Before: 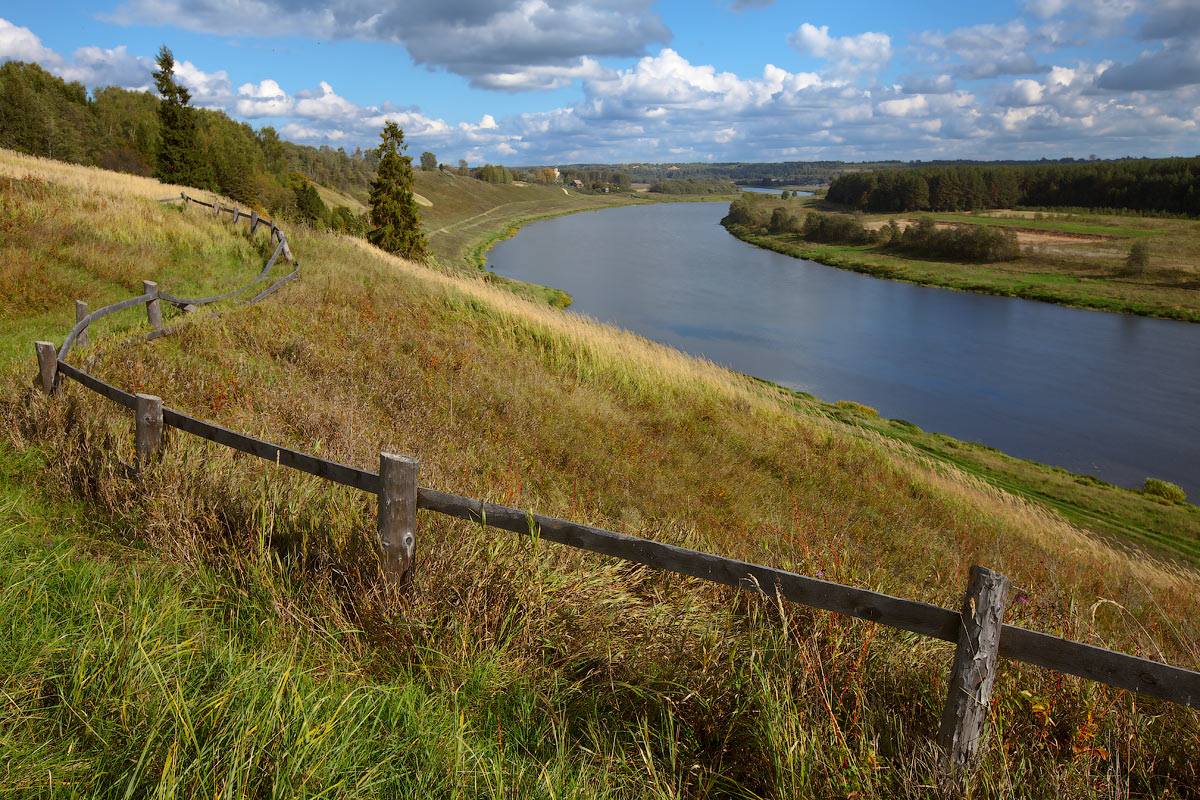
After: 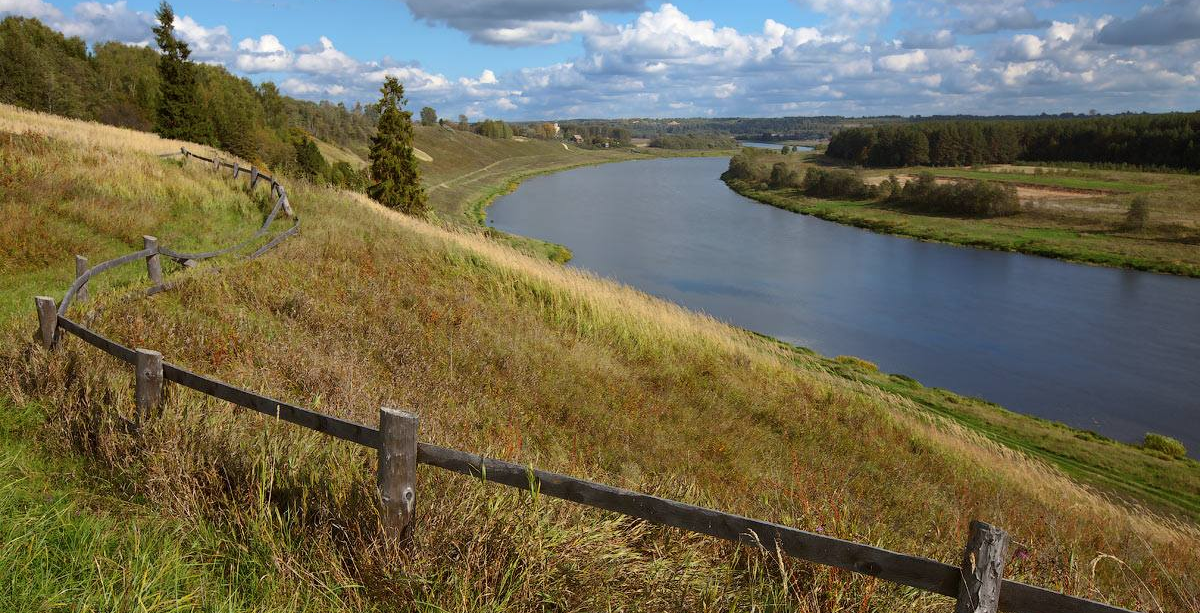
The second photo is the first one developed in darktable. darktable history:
contrast brightness saturation: saturation -0.05
crop: top 5.667%, bottom 17.637%
